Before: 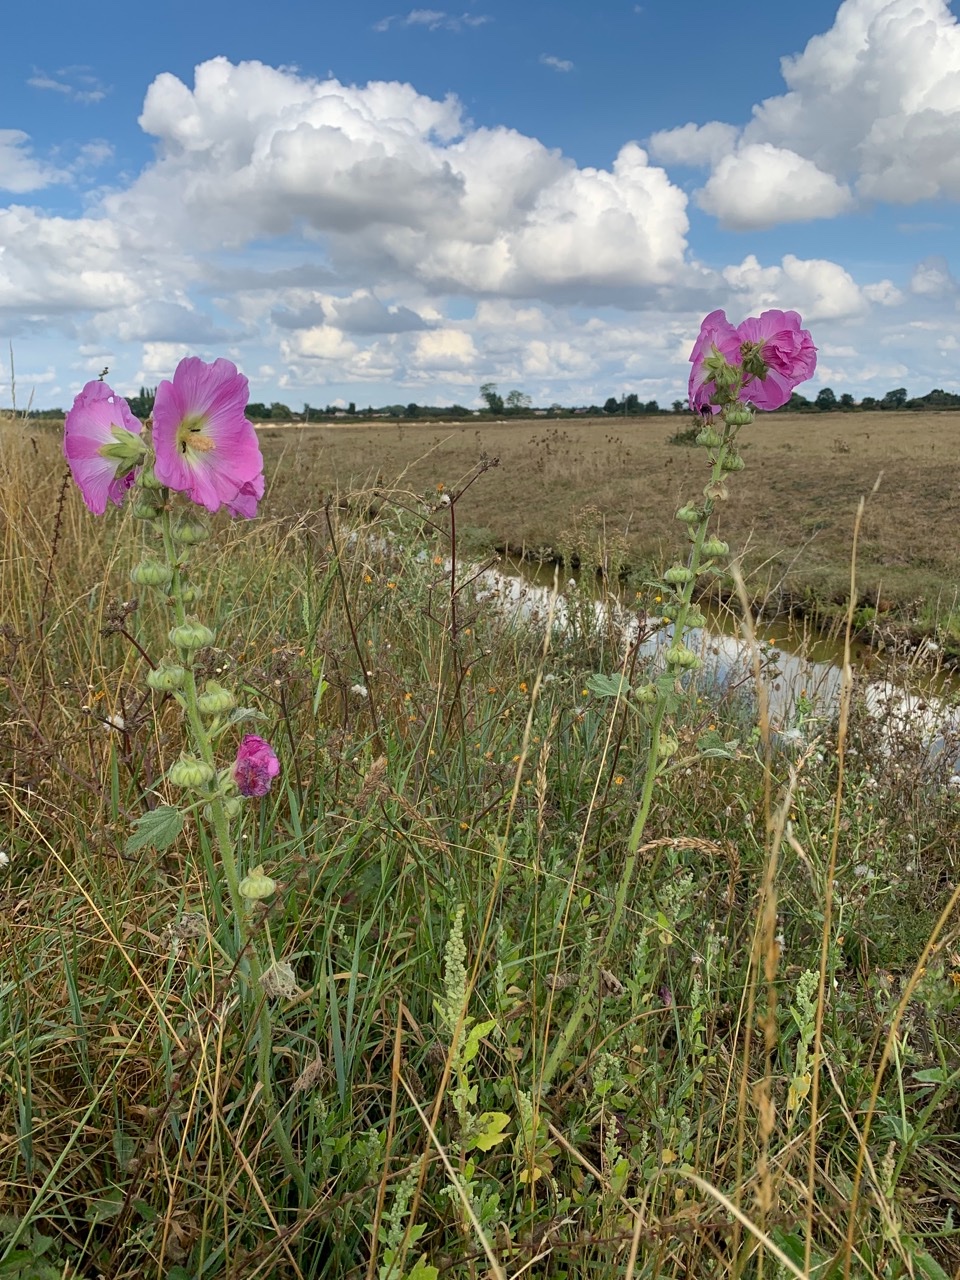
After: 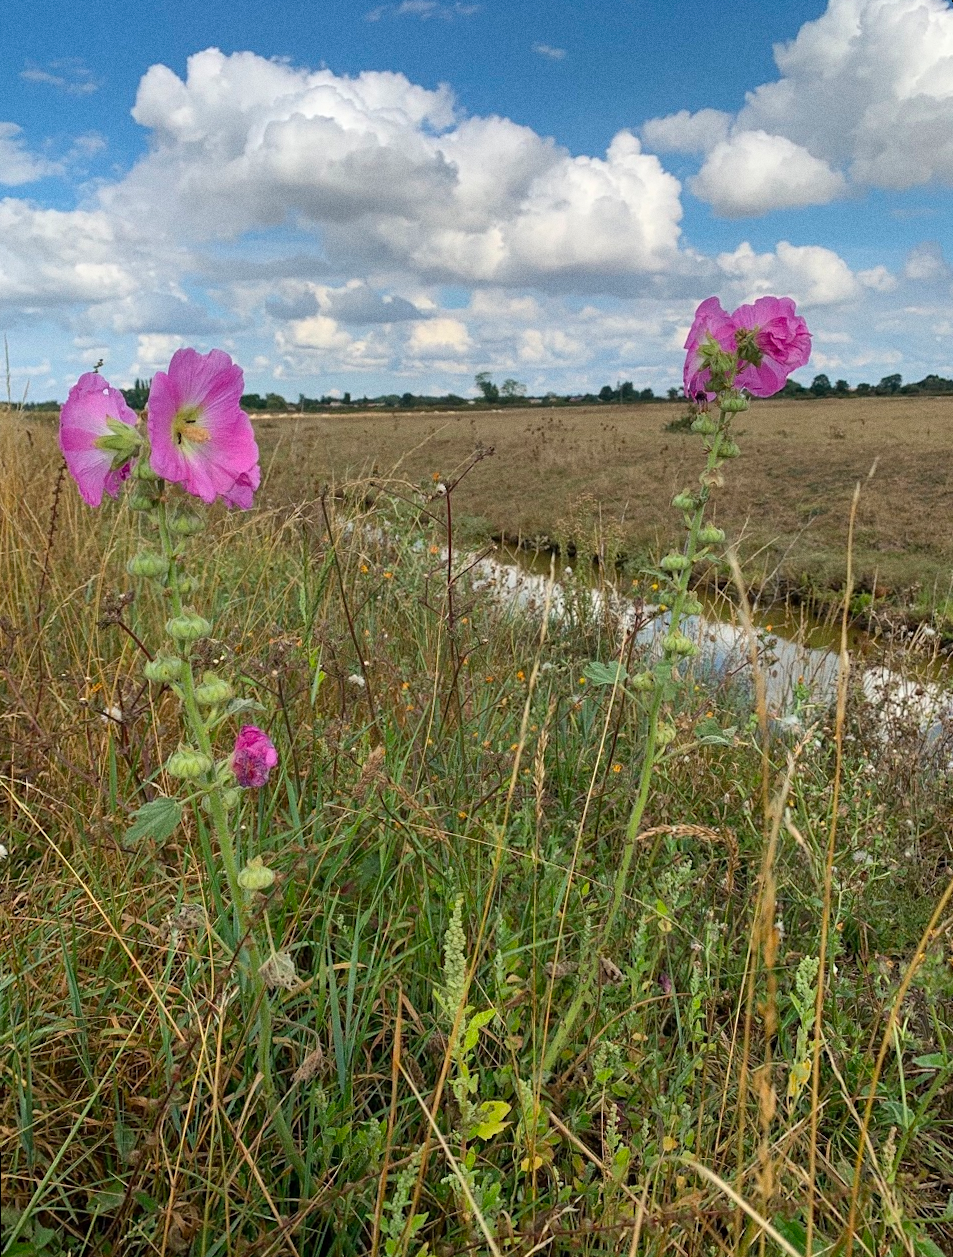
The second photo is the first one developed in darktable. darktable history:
rotate and perspective: rotation -0.45°, automatic cropping original format, crop left 0.008, crop right 0.992, crop top 0.012, crop bottom 0.988
grain: coarseness 0.47 ISO
